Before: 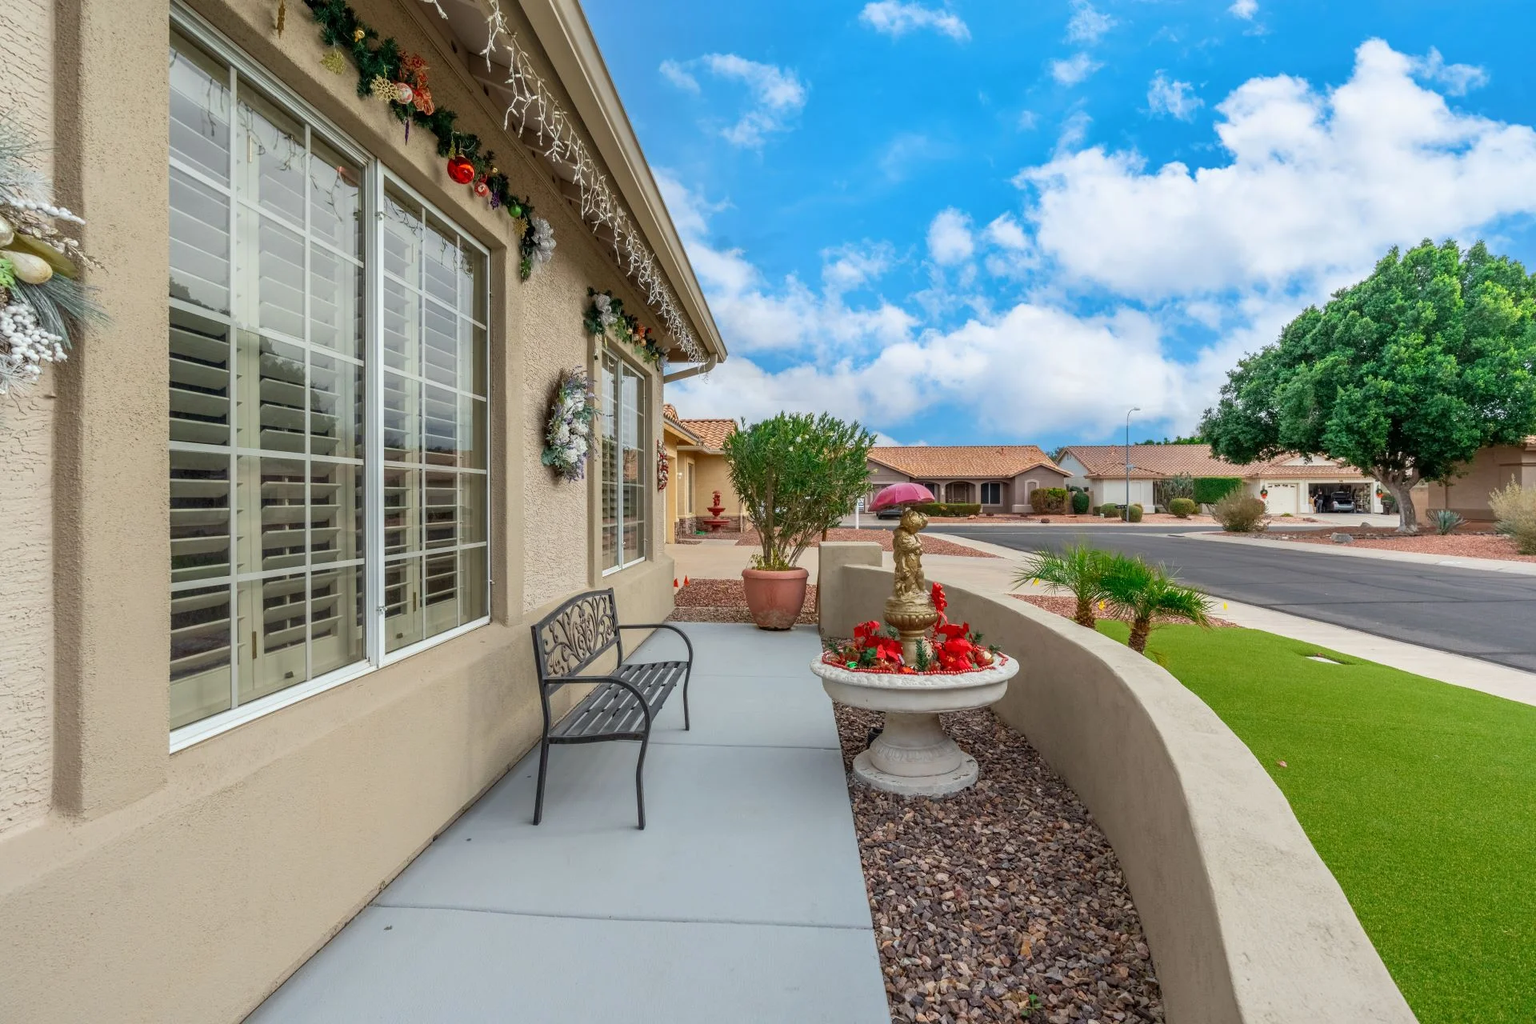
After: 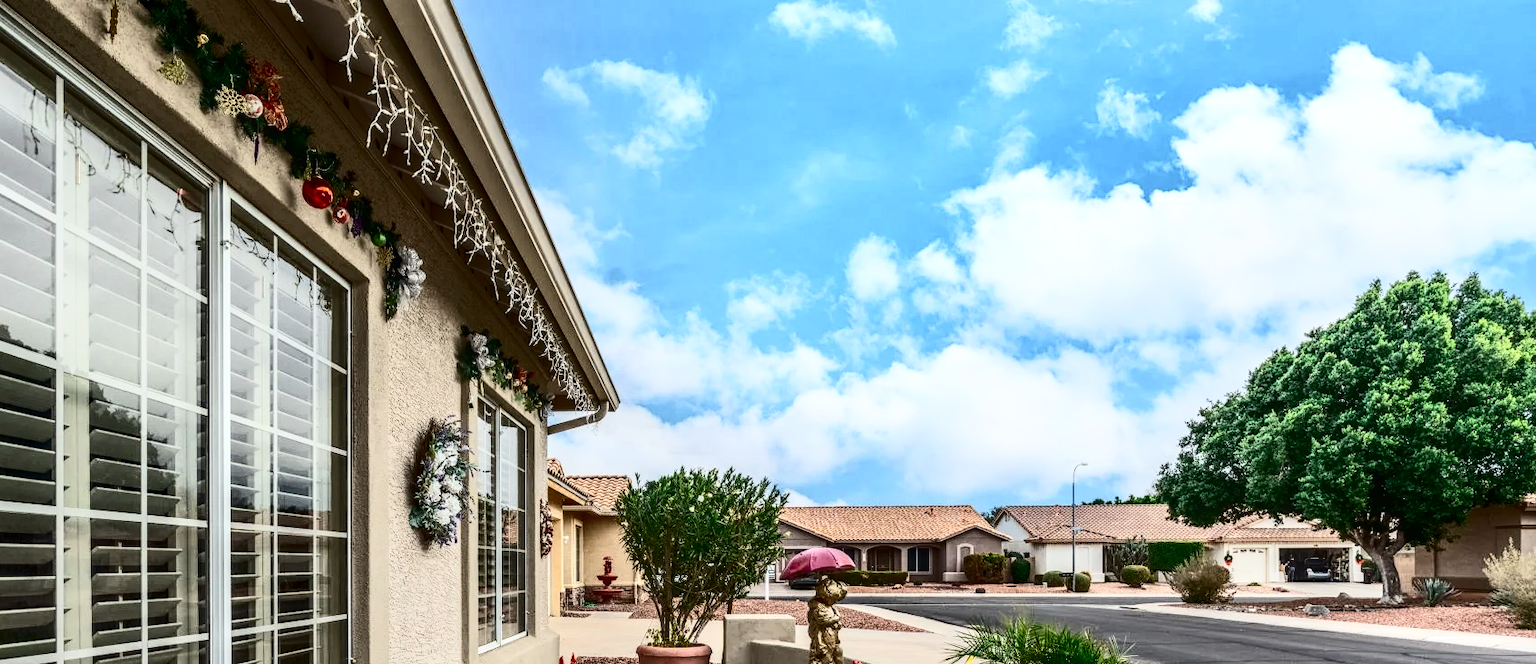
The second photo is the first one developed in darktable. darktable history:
contrast brightness saturation: contrast 0.5, saturation -0.1
crop and rotate: left 11.812%, bottom 42.776%
local contrast: on, module defaults
